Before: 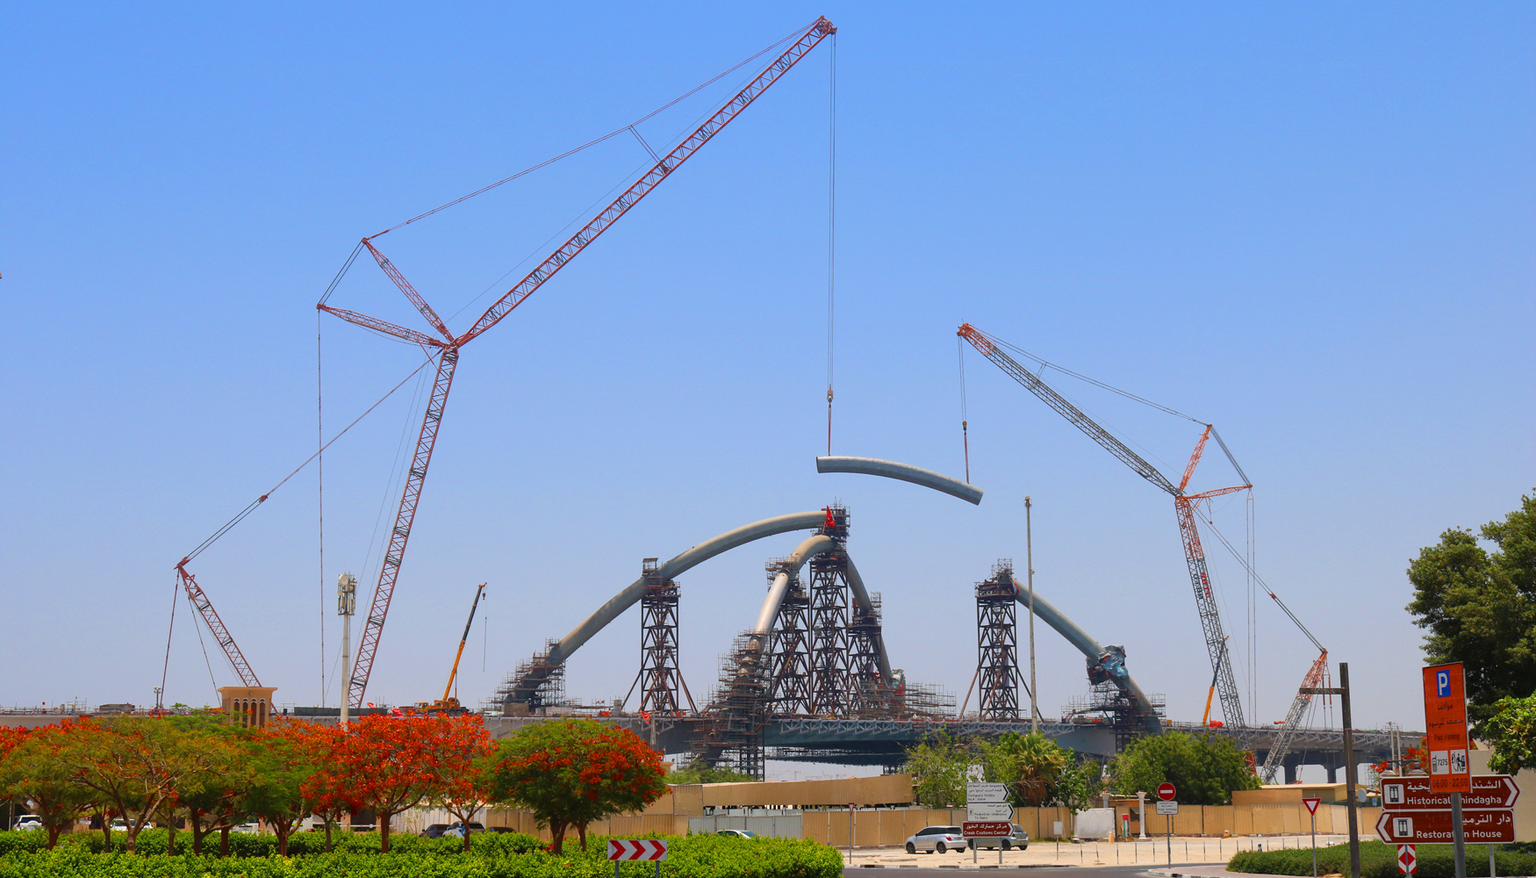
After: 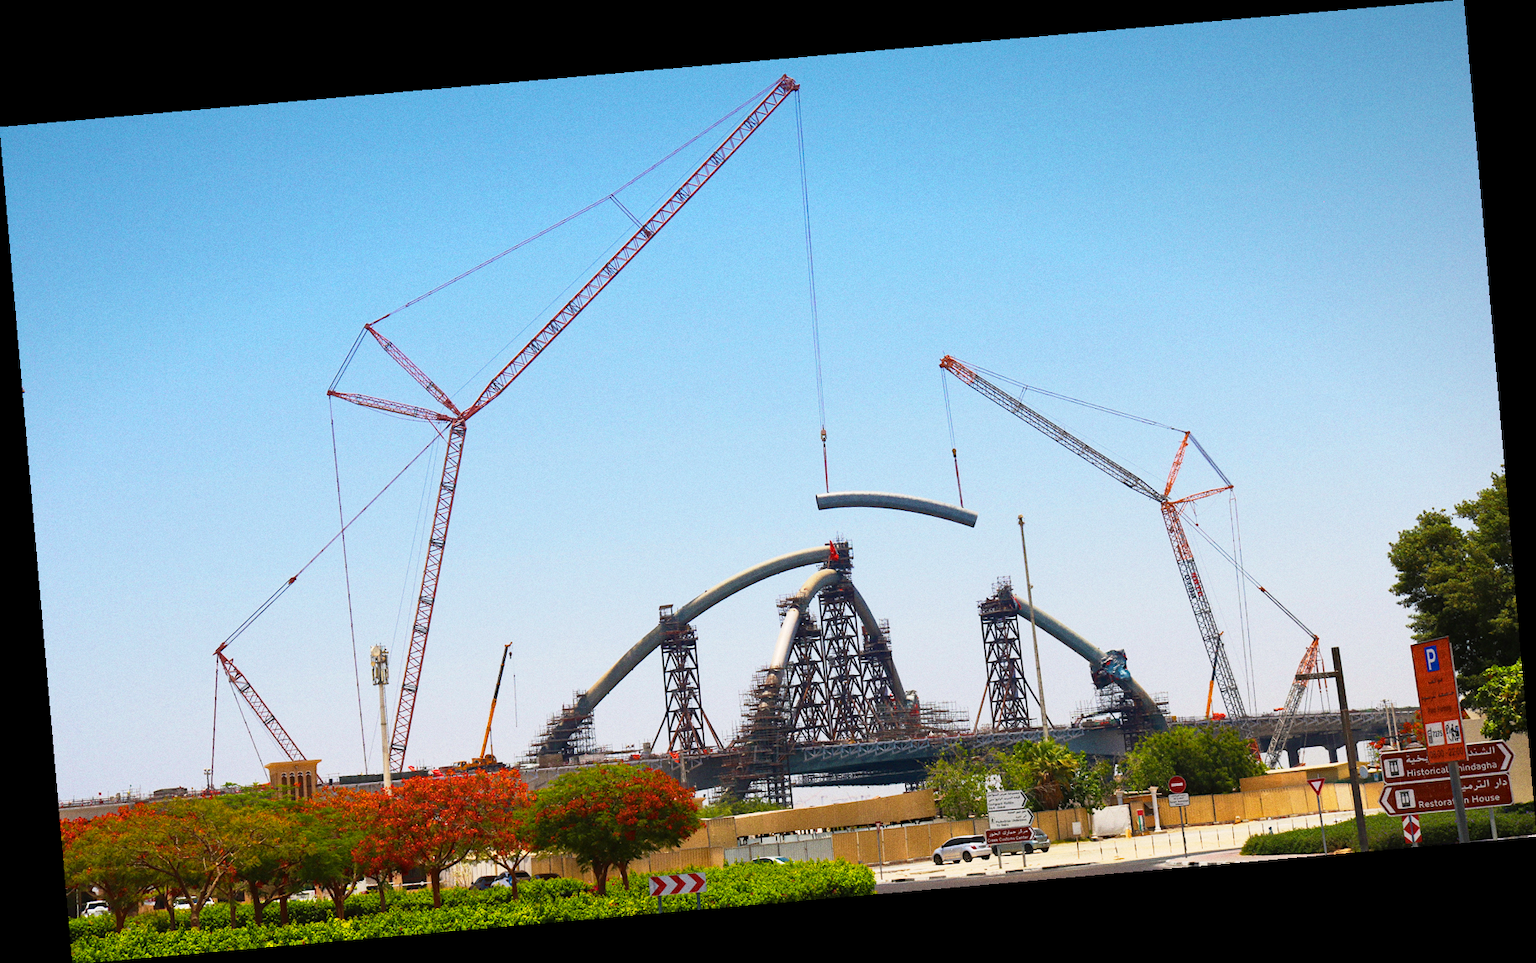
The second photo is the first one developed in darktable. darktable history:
grain: coarseness 0.09 ISO
base curve: curves: ch0 [(0, 0) (0.088, 0.125) (0.176, 0.251) (0.354, 0.501) (0.613, 0.749) (1, 0.877)], preserve colors none
rotate and perspective: rotation -4.98°, automatic cropping off
vignetting: fall-off start 97.52%, fall-off radius 100%, brightness -0.574, saturation 0, center (-0.027, 0.404), width/height ratio 1.368, unbound false
haze removal: compatibility mode true, adaptive false
color balance rgb: perceptual brilliance grading › highlights 14.29%, perceptual brilliance grading › mid-tones -5.92%, perceptual brilliance grading › shadows -26.83%, global vibrance 31.18%
